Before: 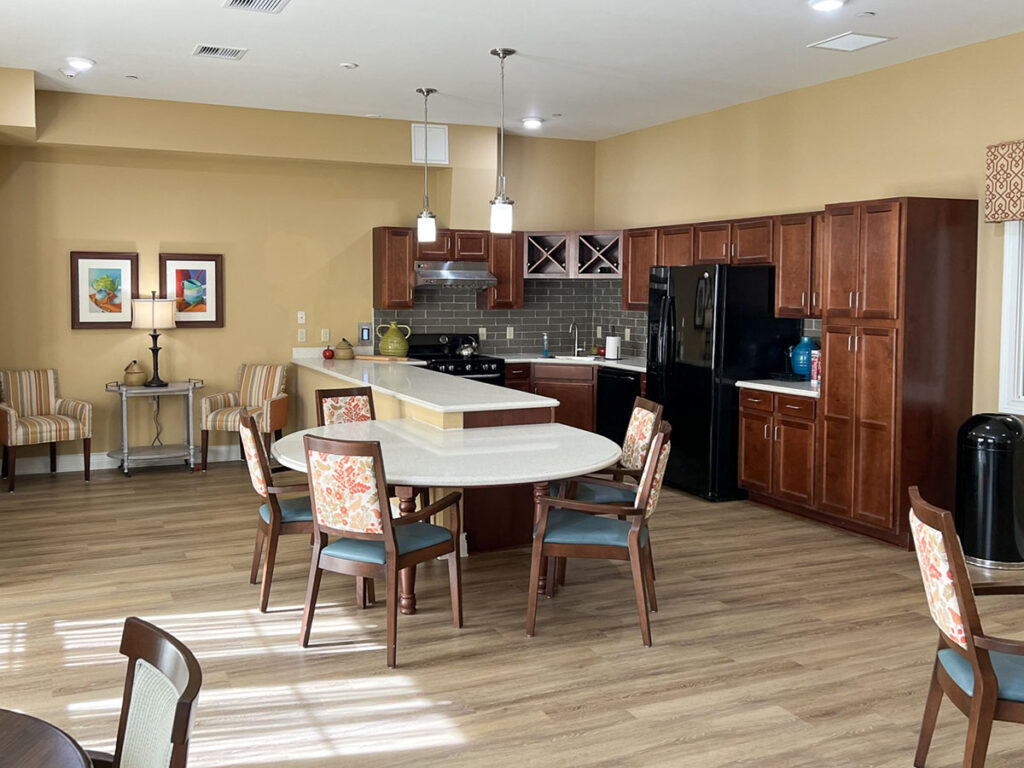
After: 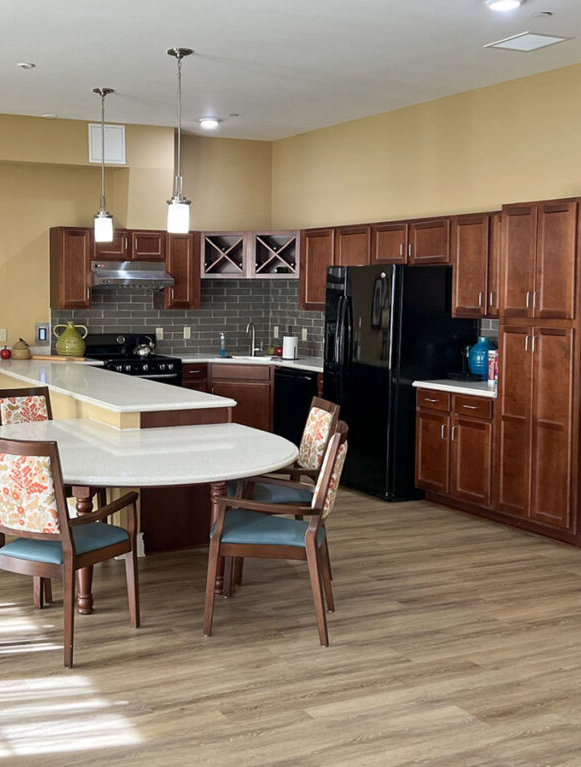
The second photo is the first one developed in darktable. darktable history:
crop: left 31.569%, top 0.003%, right 11.688%
shadows and highlights: shadows 6.58, soften with gaussian
